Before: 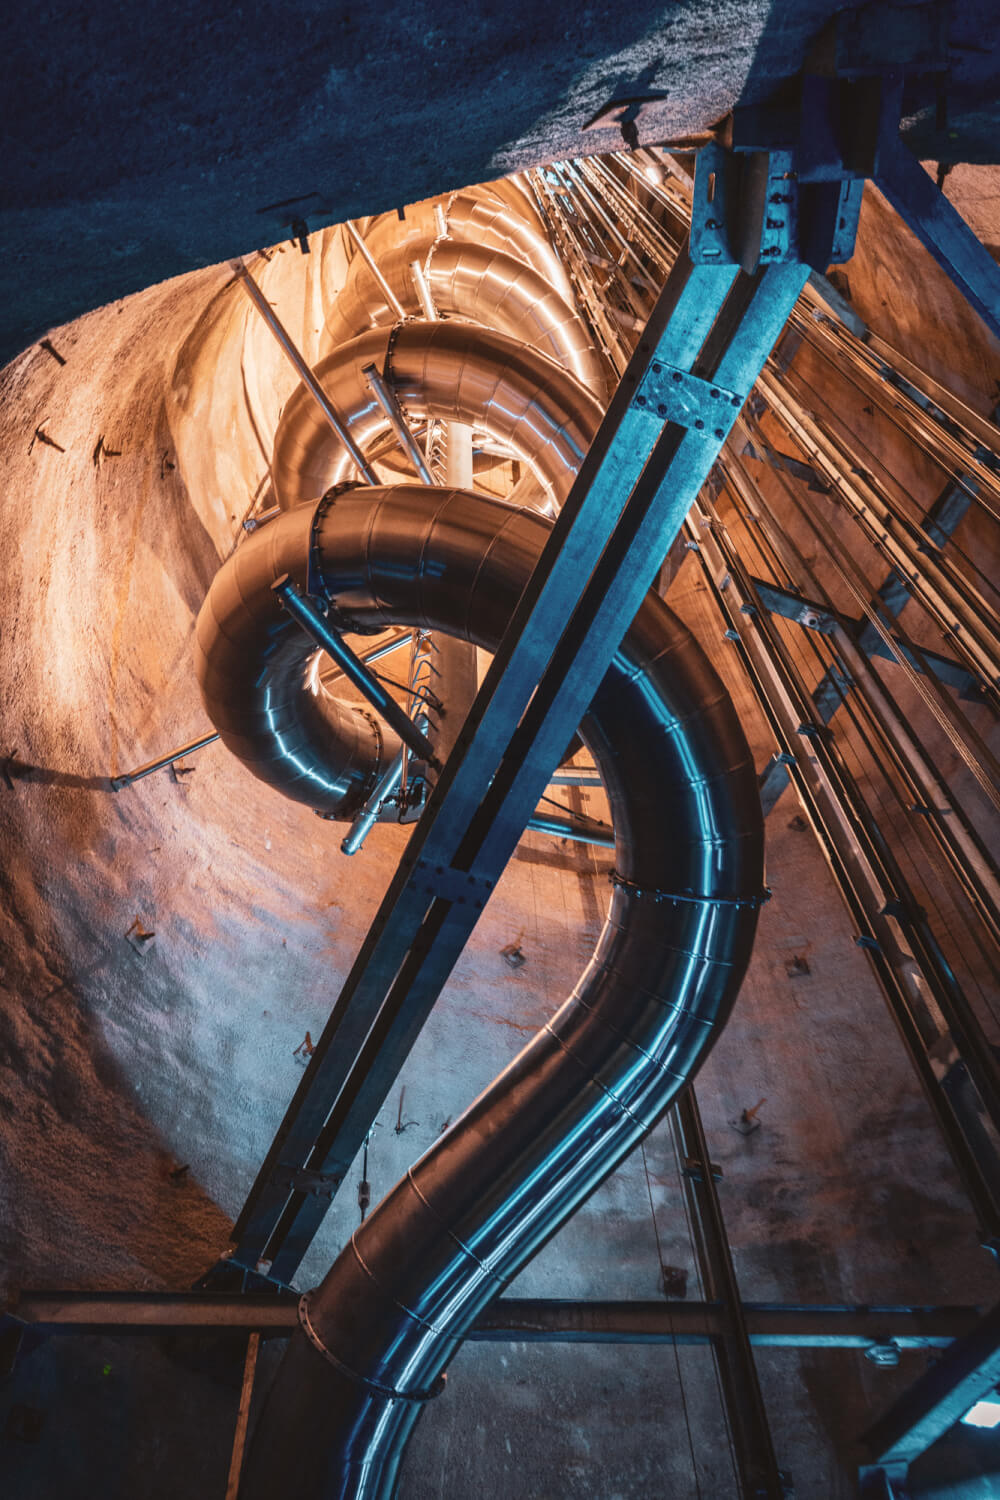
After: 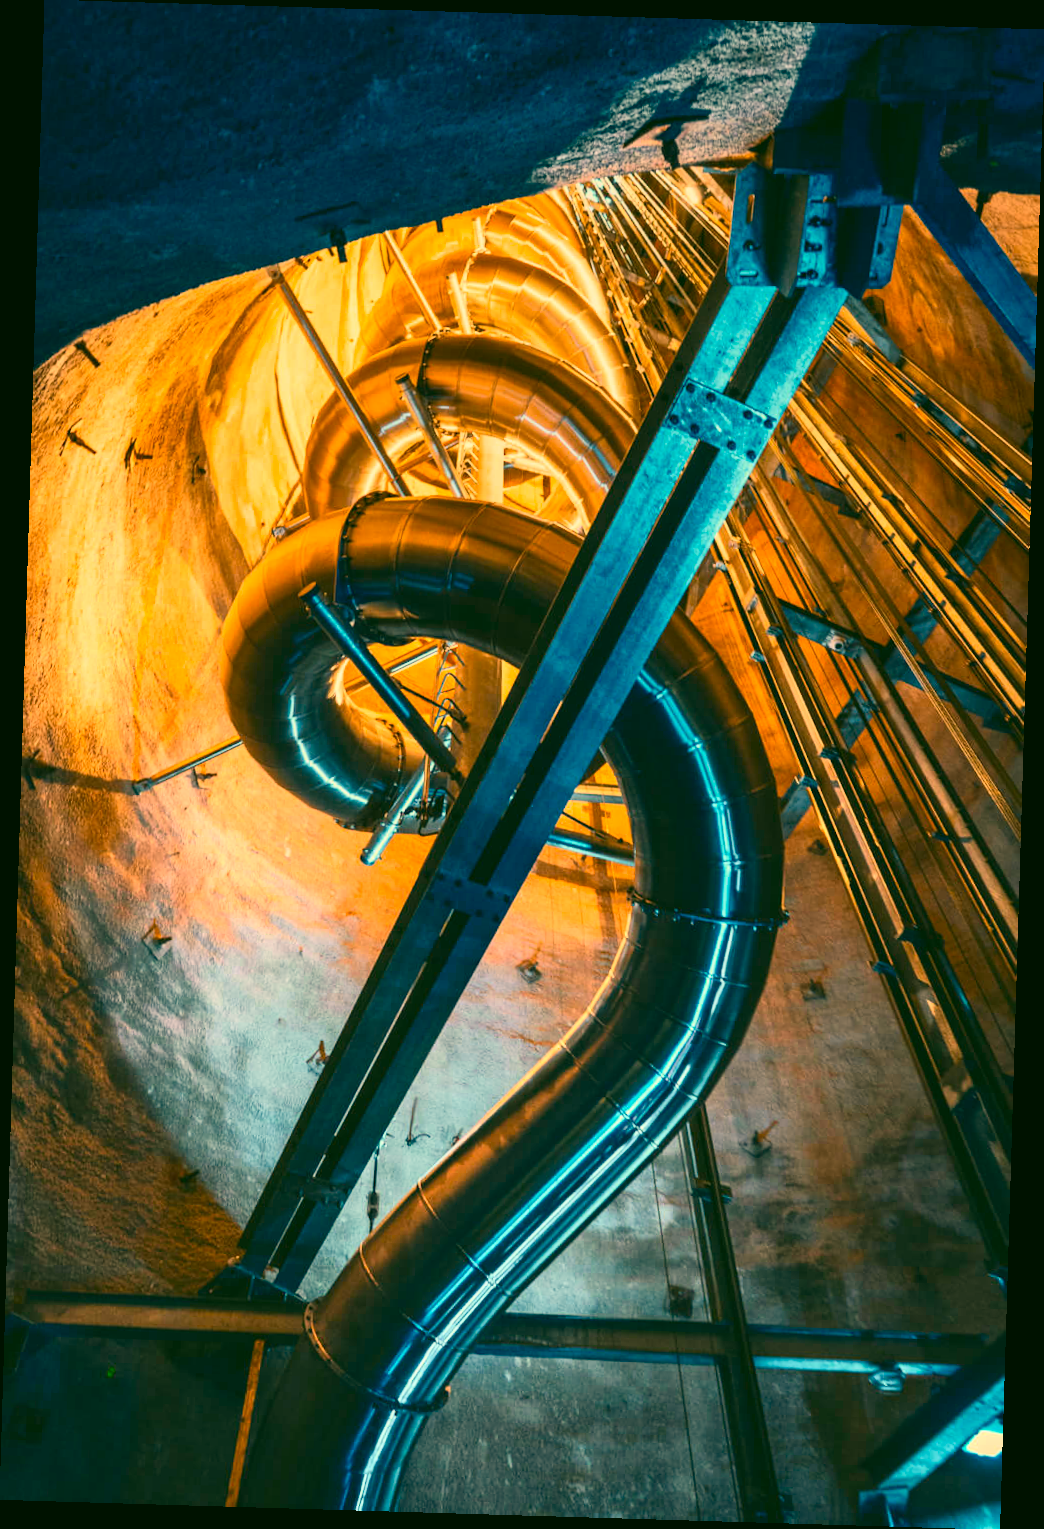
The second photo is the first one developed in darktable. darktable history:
rotate and perspective: rotation 1.72°, automatic cropping off
contrast brightness saturation: contrast 0.26, brightness 0.02, saturation 0.87
graduated density: rotation -0.352°, offset 57.64
global tonemap: drago (0.7, 100)
color correction: highlights a* 5.62, highlights b* 33.57, shadows a* -25.86, shadows b* 4.02
